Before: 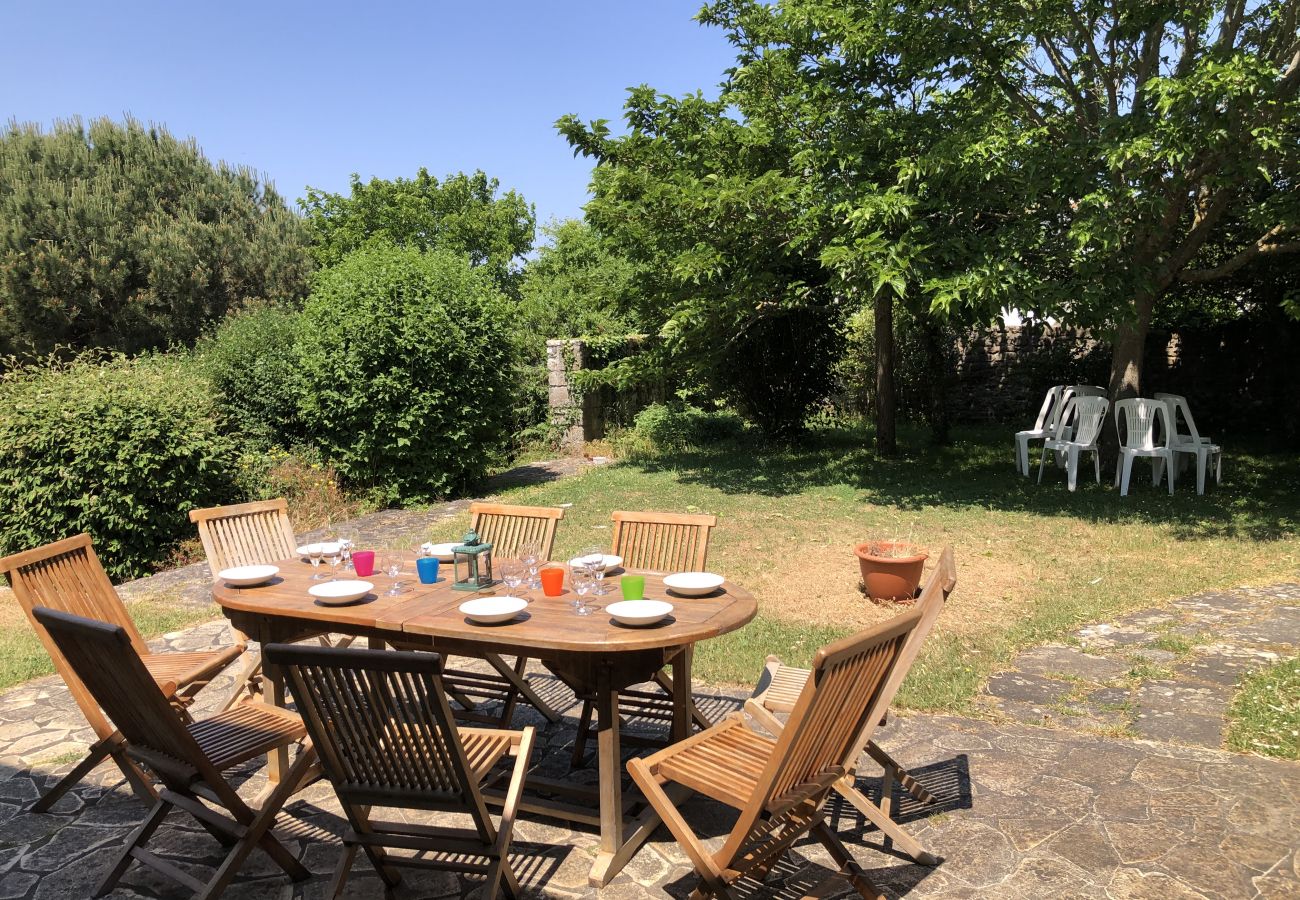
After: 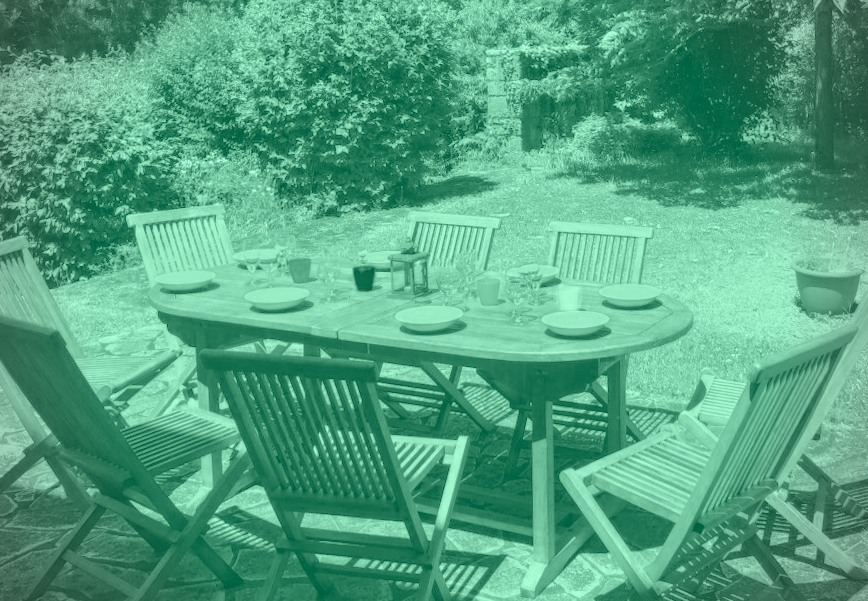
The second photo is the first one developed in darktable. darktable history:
color balance: lift [1.001, 1.007, 1, 0.993], gamma [1.023, 1.026, 1.01, 0.974], gain [0.964, 1.059, 1.073, 0.927]
crop and rotate: angle -0.82°, left 3.85%, top 31.828%, right 27.992%
local contrast: detail 130%
color correction: highlights a* -4.18, highlights b* -10.81
vignetting: fall-off start 79.88%
white balance: red 1.009, blue 1.027
colorize: hue 147.6°, saturation 65%, lightness 21.64%
color calibration: output R [1.422, -0.35, -0.252, 0], output G [-0.238, 1.259, -0.084, 0], output B [-0.081, -0.196, 1.58, 0], output brightness [0.49, 0.671, -0.57, 0], illuminant same as pipeline (D50), adaptation none (bypass), saturation algorithm version 1 (2020)
